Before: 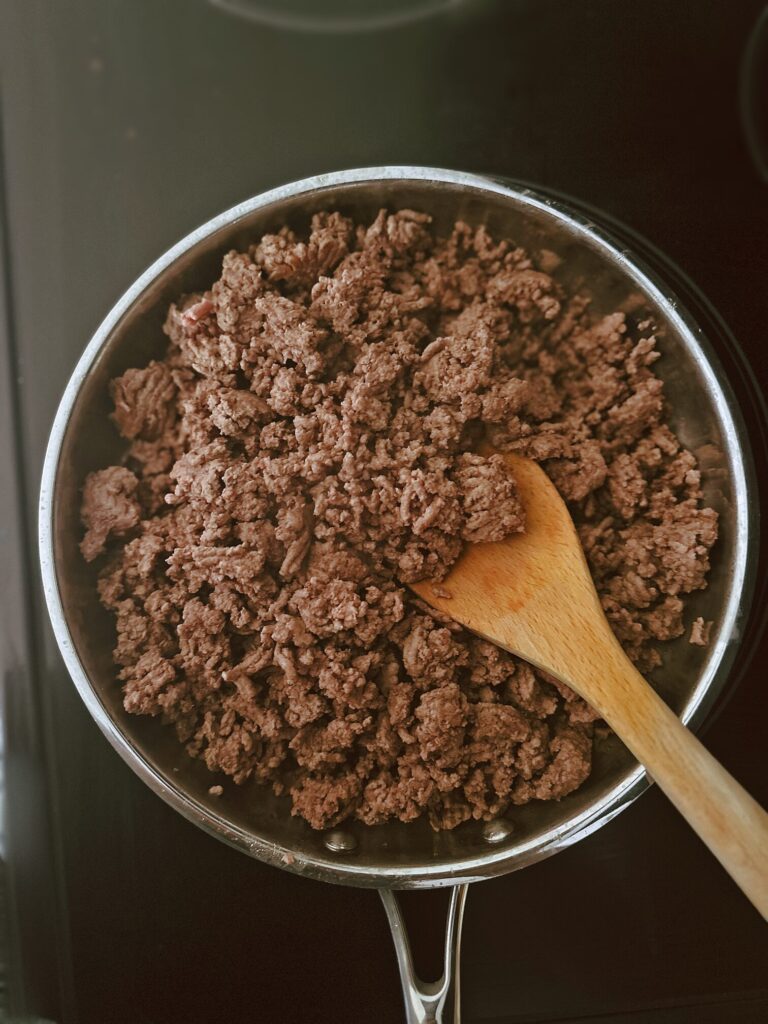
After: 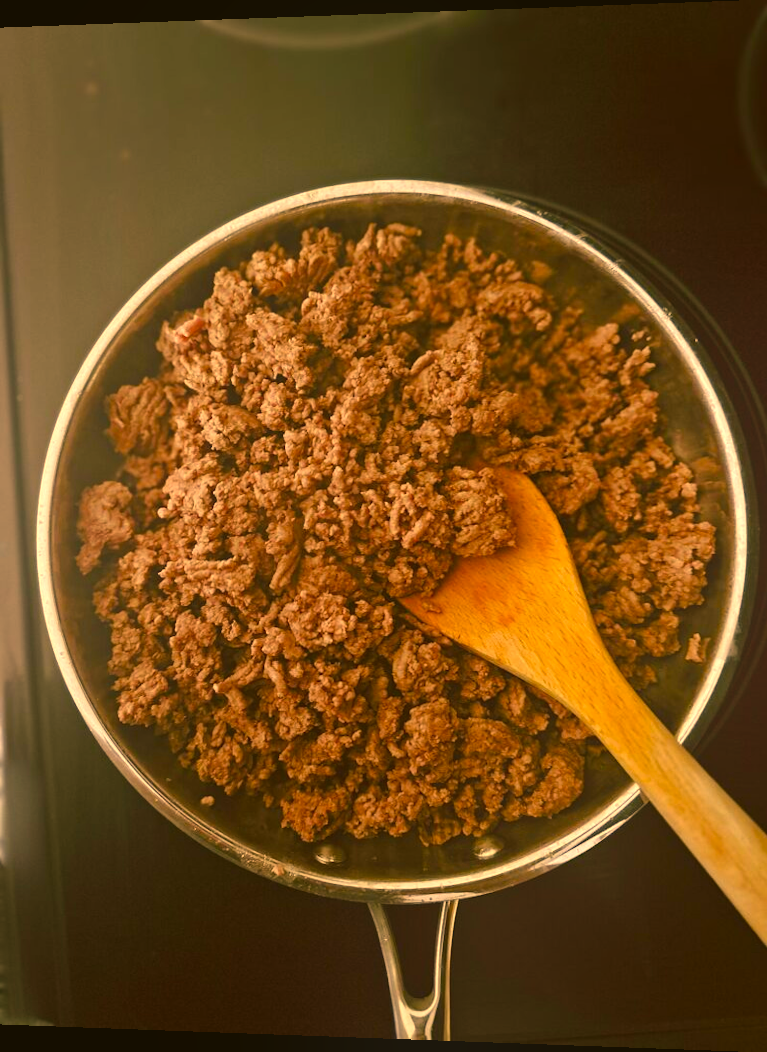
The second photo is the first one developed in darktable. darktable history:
color balance rgb: shadows lift › chroma 2%, shadows lift › hue 219.6°, power › hue 313.2°, highlights gain › chroma 3%, highlights gain › hue 75.6°, global offset › luminance 0.5%, perceptual saturation grading › global saturation 15.33%, perceptual saturation grading › highlights -19.33%, perceptual saturation grading › shadows 20%, global vibrance 20%
color correction: highlights a* 17.94, highlights b* 35.39, shadows a* 1.48, shadows b* 6.42, saturation 1.01
rotate and perspective: lens shift (horizontal) -0.055, automatic cropping off
bloom: on, module defaults
exposure: exposure 0.367 EV, compensate highlight preservation false
